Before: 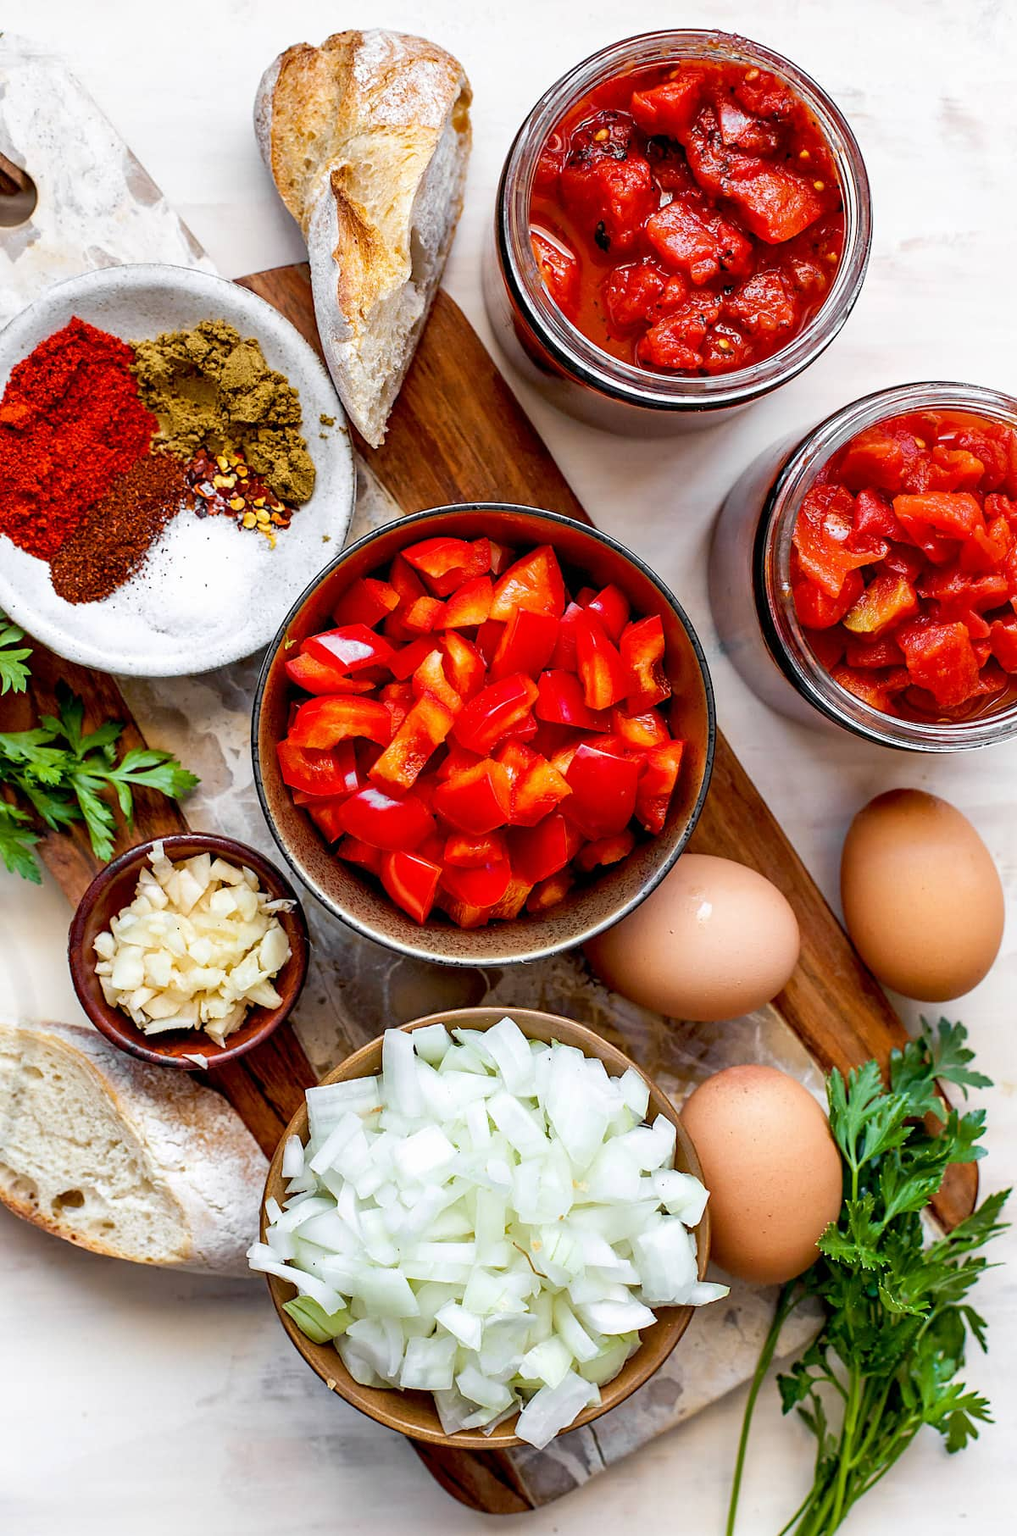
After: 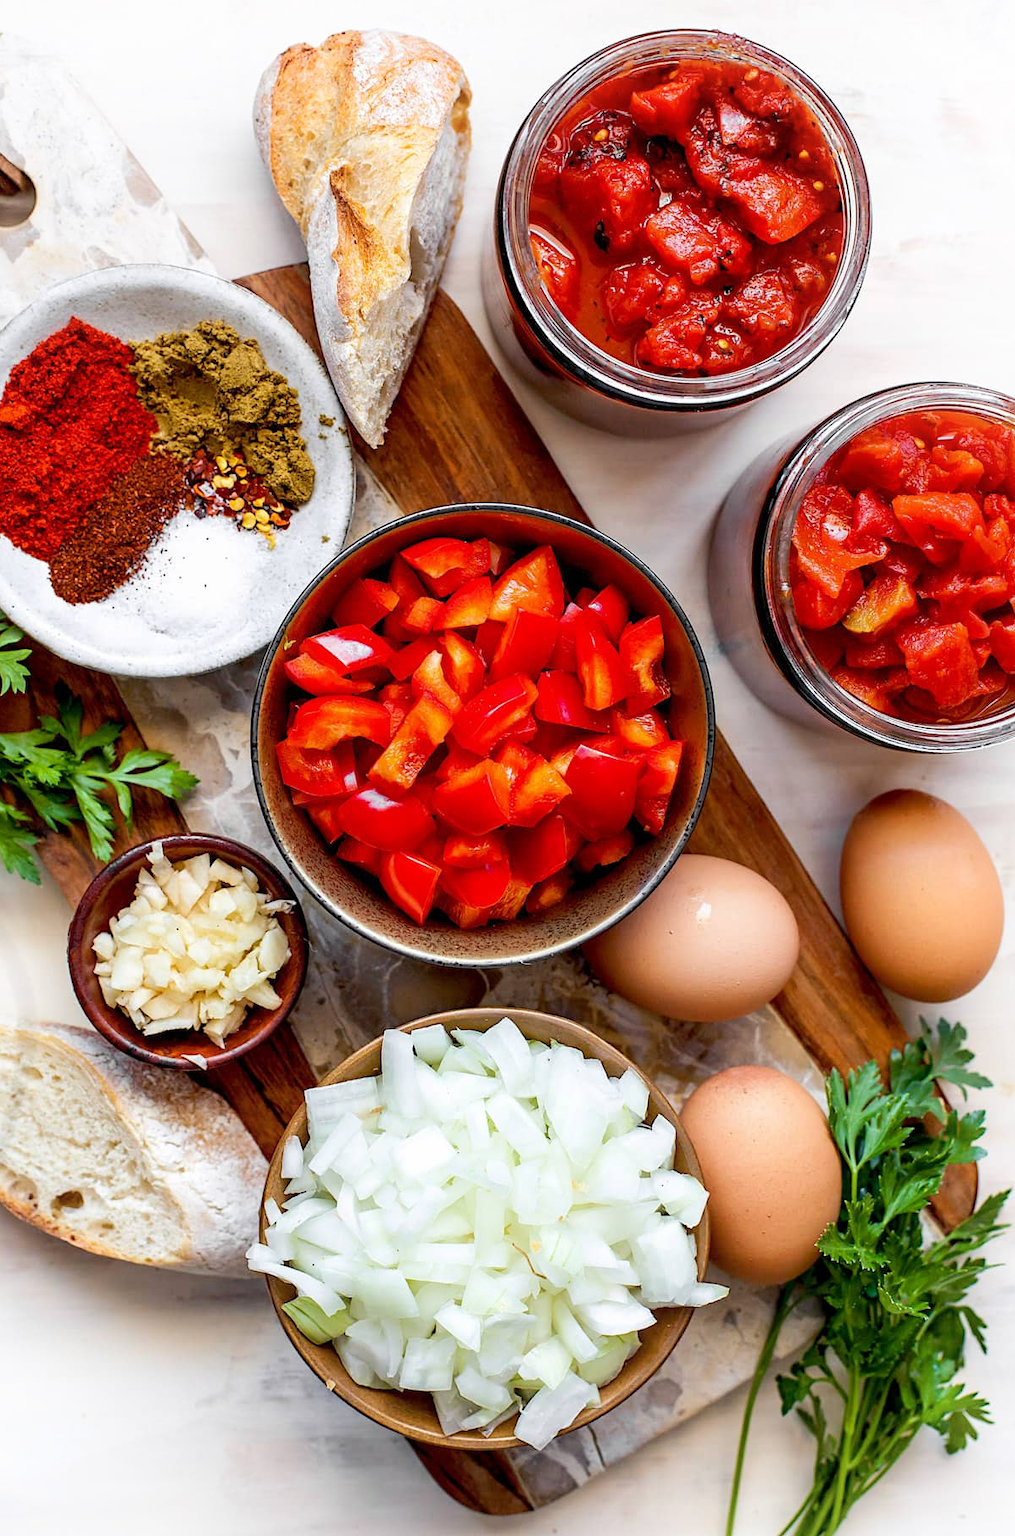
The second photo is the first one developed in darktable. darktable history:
shadows and highlights: shadows -23.08, highlights 46.15, soften with gaussian
crop and rotate: left 0.126%
